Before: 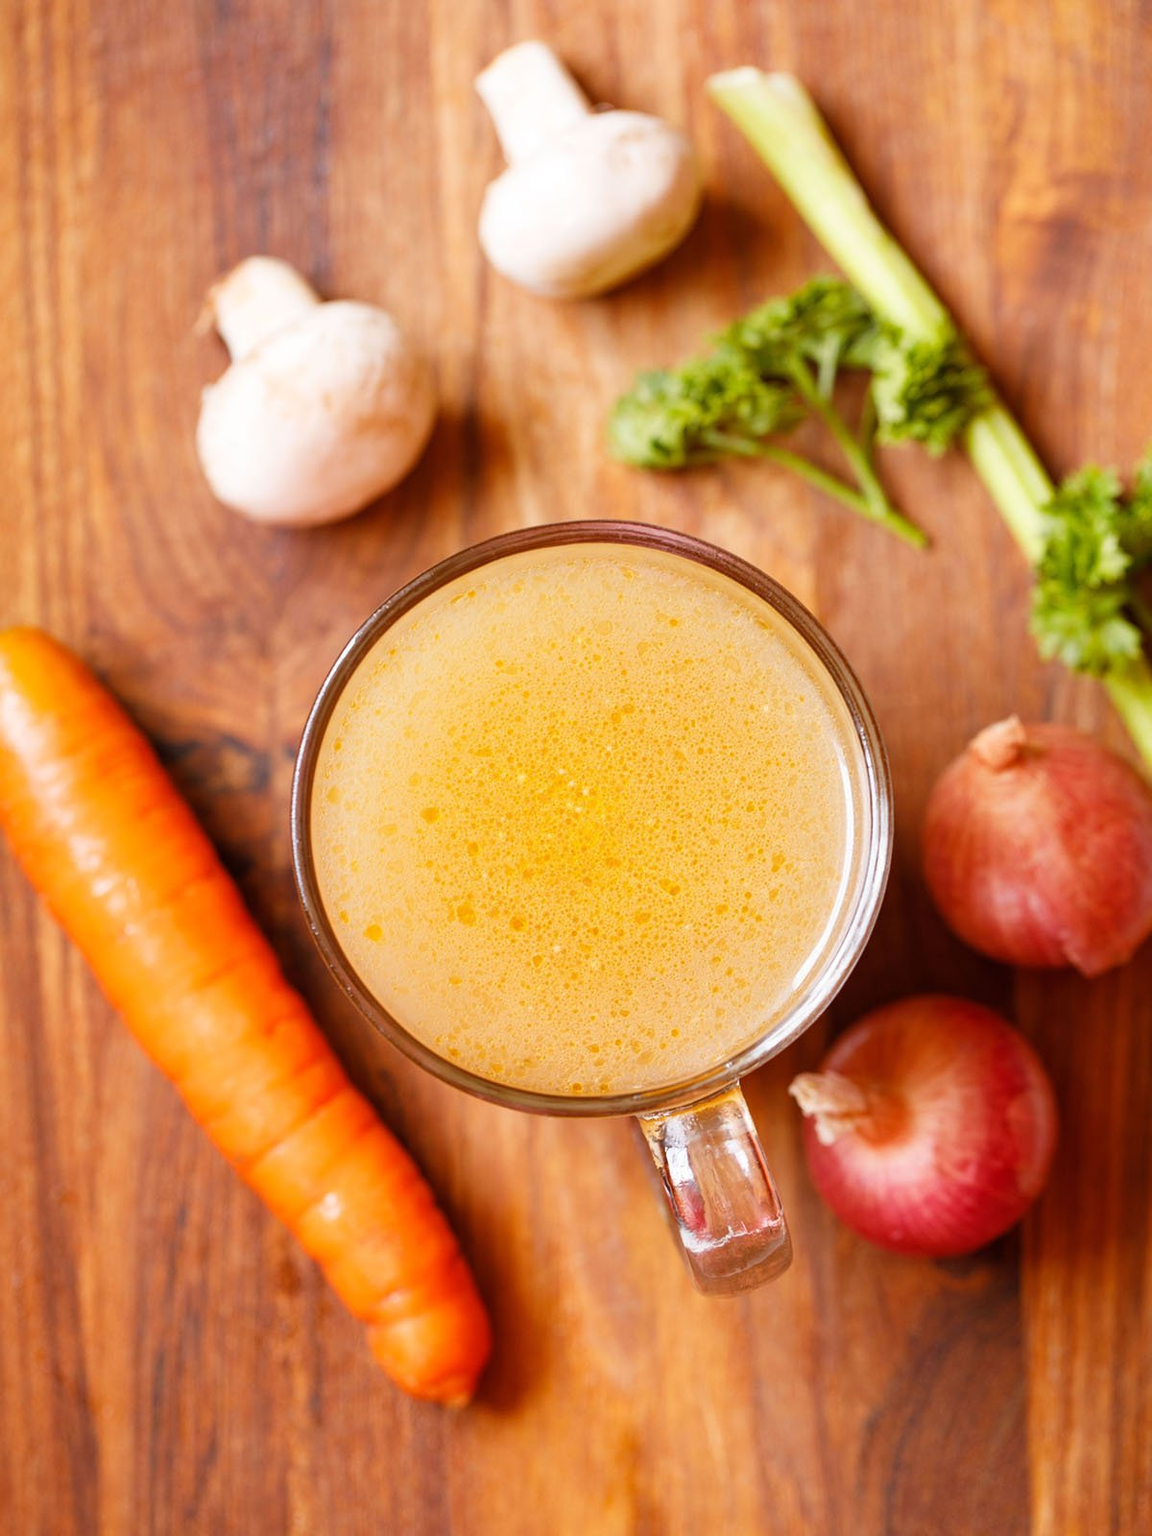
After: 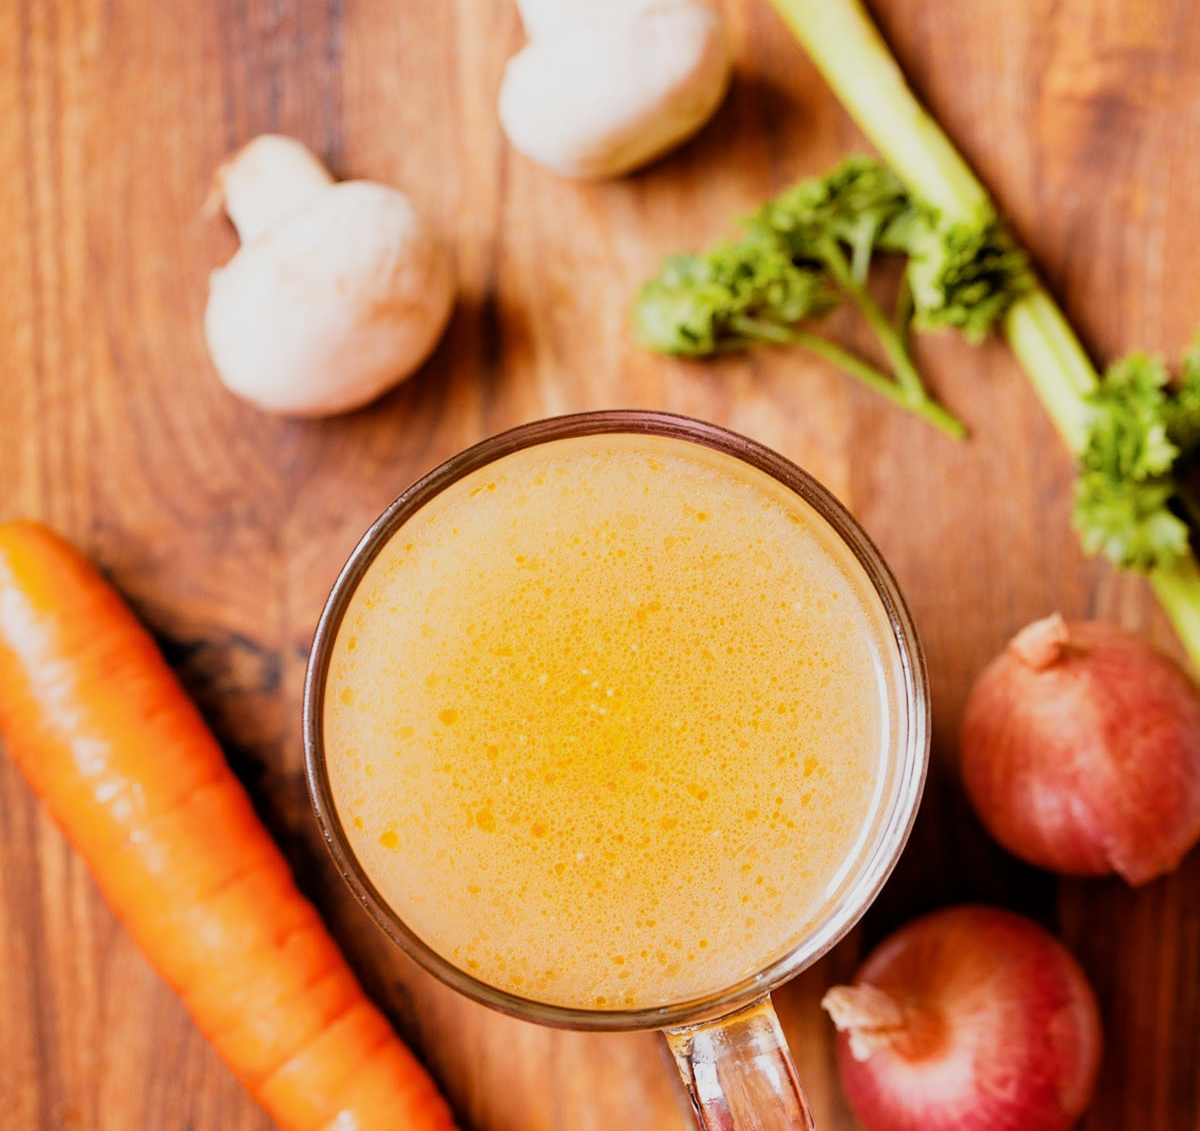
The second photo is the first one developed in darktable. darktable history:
crop and rotate: top 8.293%, bottom 20.996%
filmic rgb: black relative exposure -5 EV, hardness 2.88, contrast 1.3, highlights saturation mix -30%
